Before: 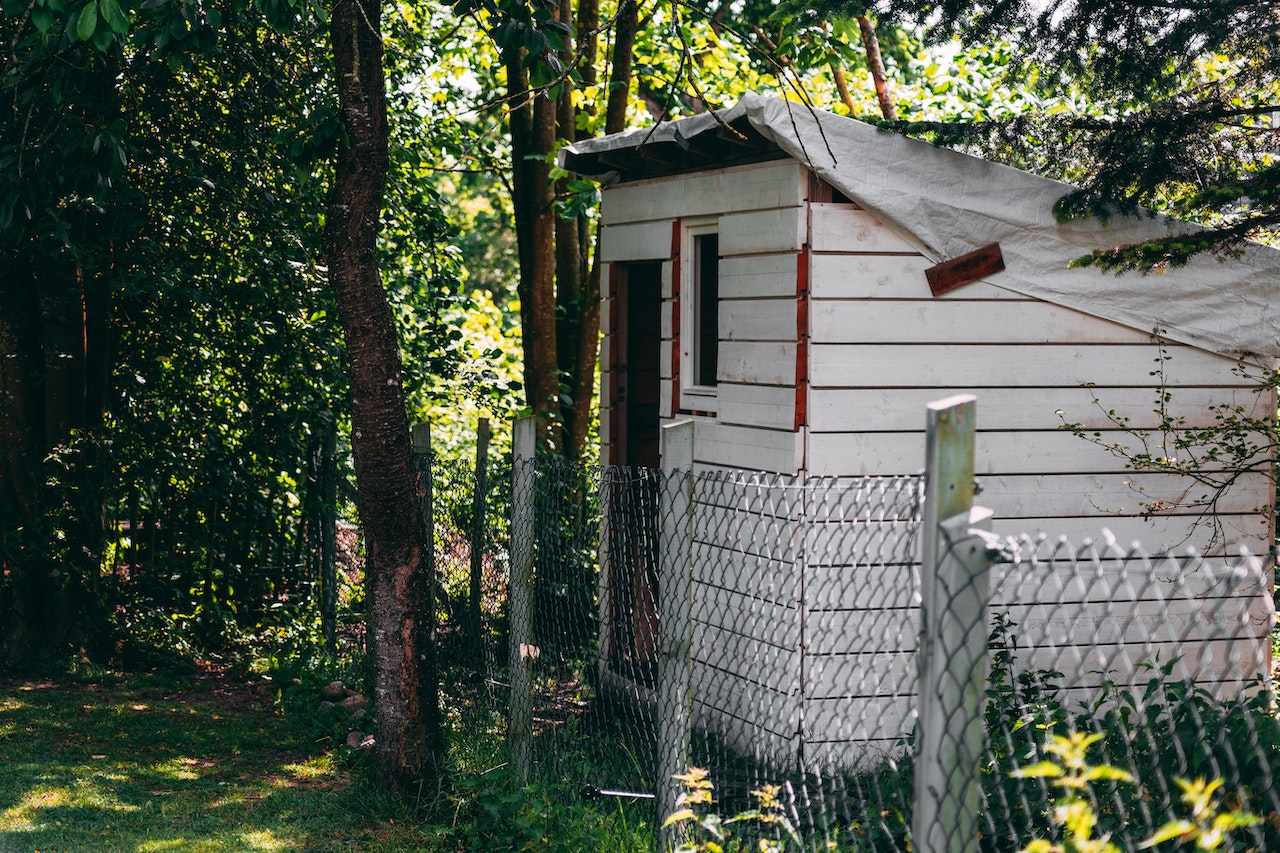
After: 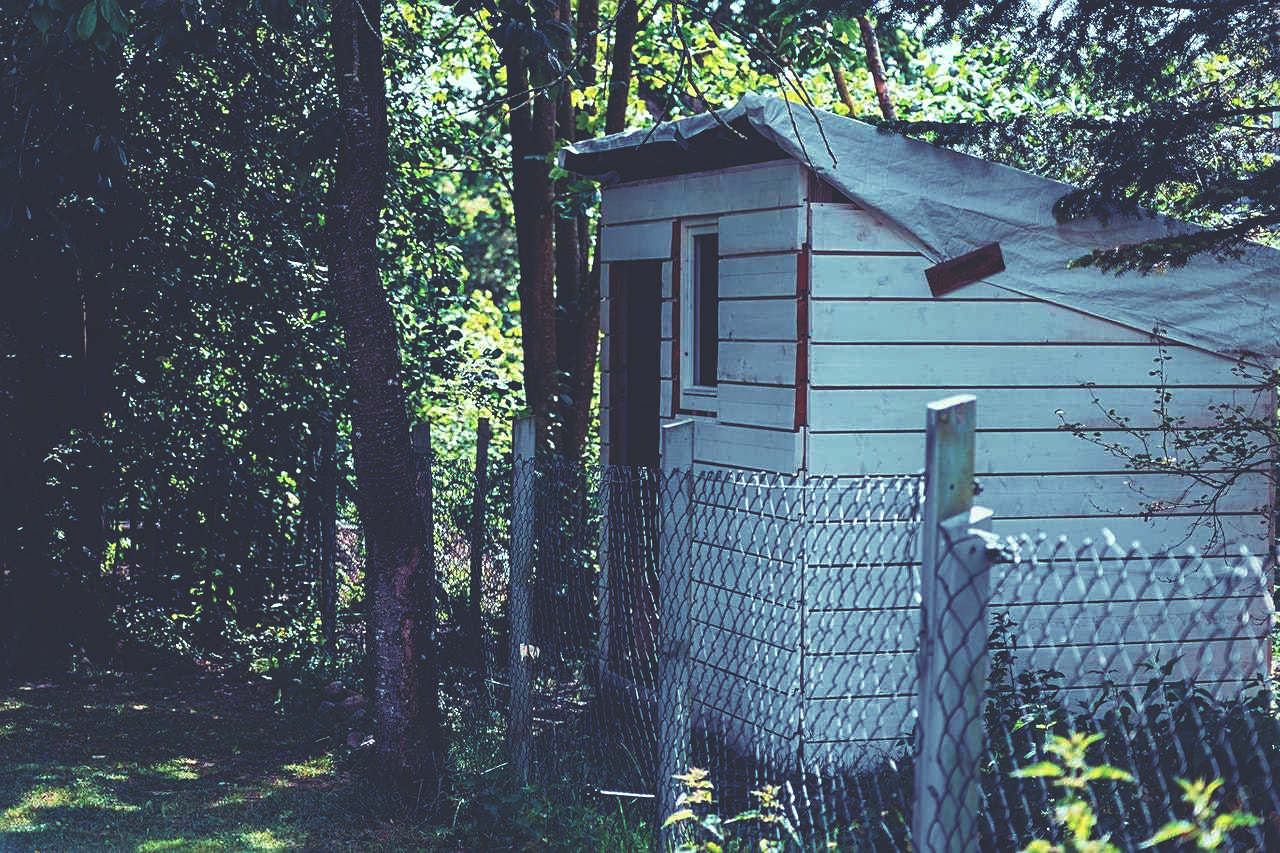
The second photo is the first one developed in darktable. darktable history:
sharpen: on, module defaults
rgb curve: curves: ch0 [(0, 0.186) (0.314, 0.284) (0.576, 0.466) (0.805, 0.691) (0.936, 0.886)]; ch1 [(0, 0.186) (0.314, 0.284) (0.581, 0.534) (0.771, 0.746) (0.936, 0.958)]; ch2 [(0, 0.216) (0.275, 0.39) (1, 1)], mode RGB, independent channels, compensate middle gray true, preserve colors none
